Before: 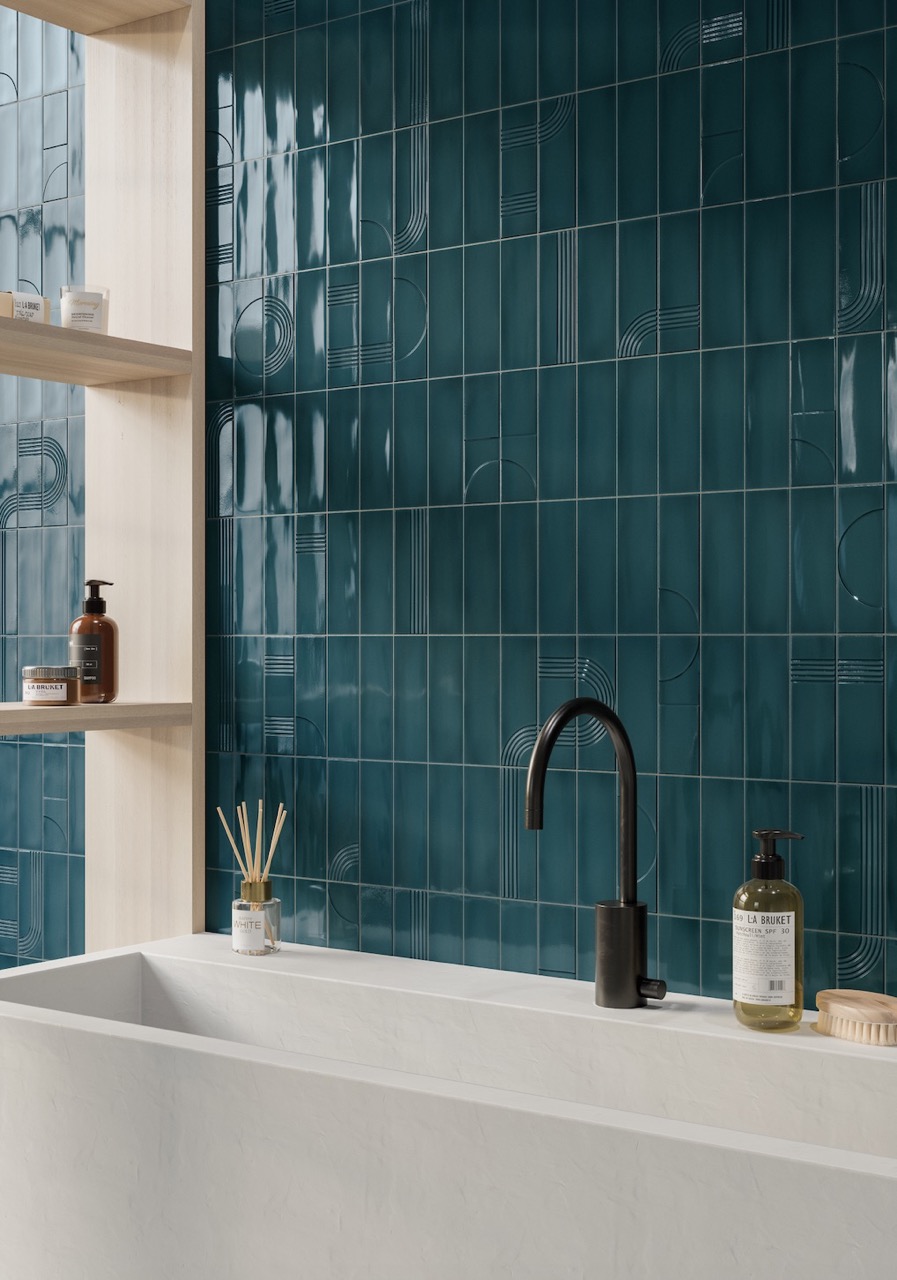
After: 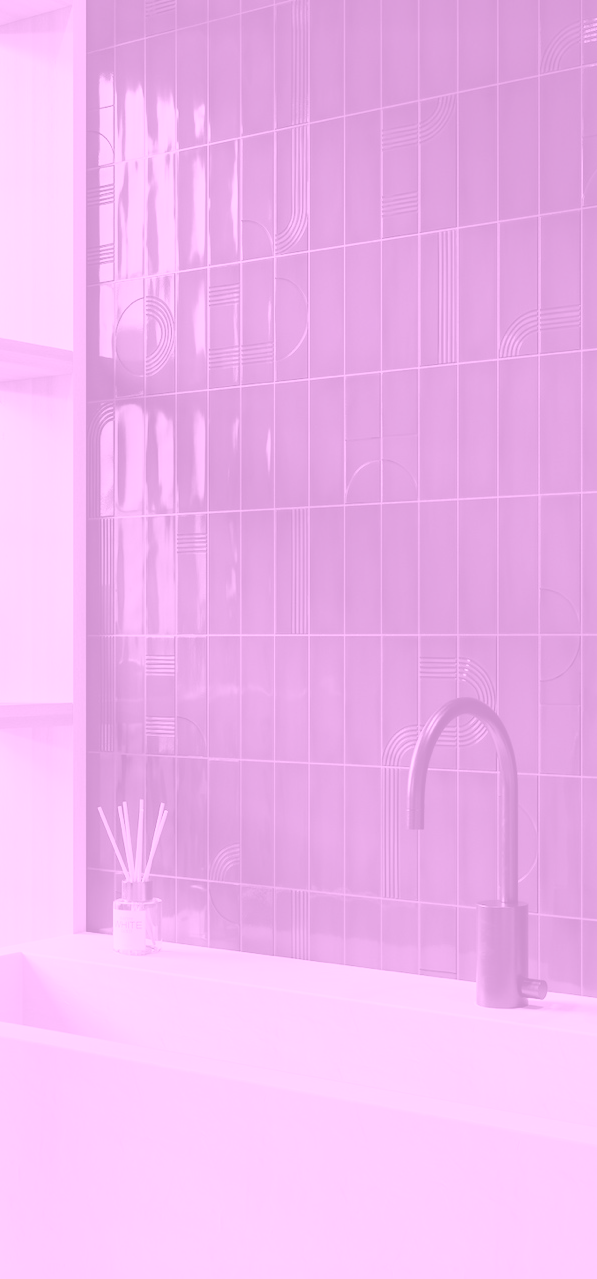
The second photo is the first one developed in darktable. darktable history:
colorize: hue 331.2°, saturation 69%, source mix 30.28%, lightness 69.02%, version 1
crop and rotate: left 13.342%, right 19.991%
